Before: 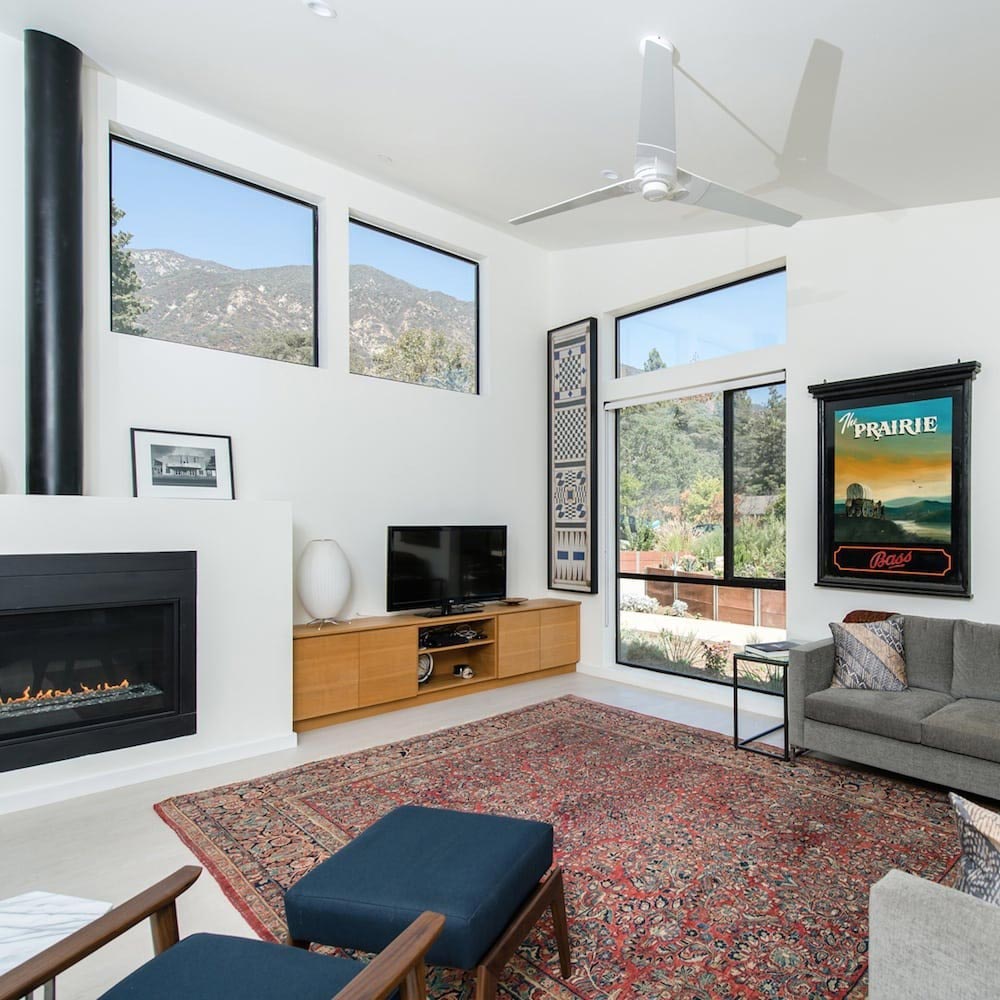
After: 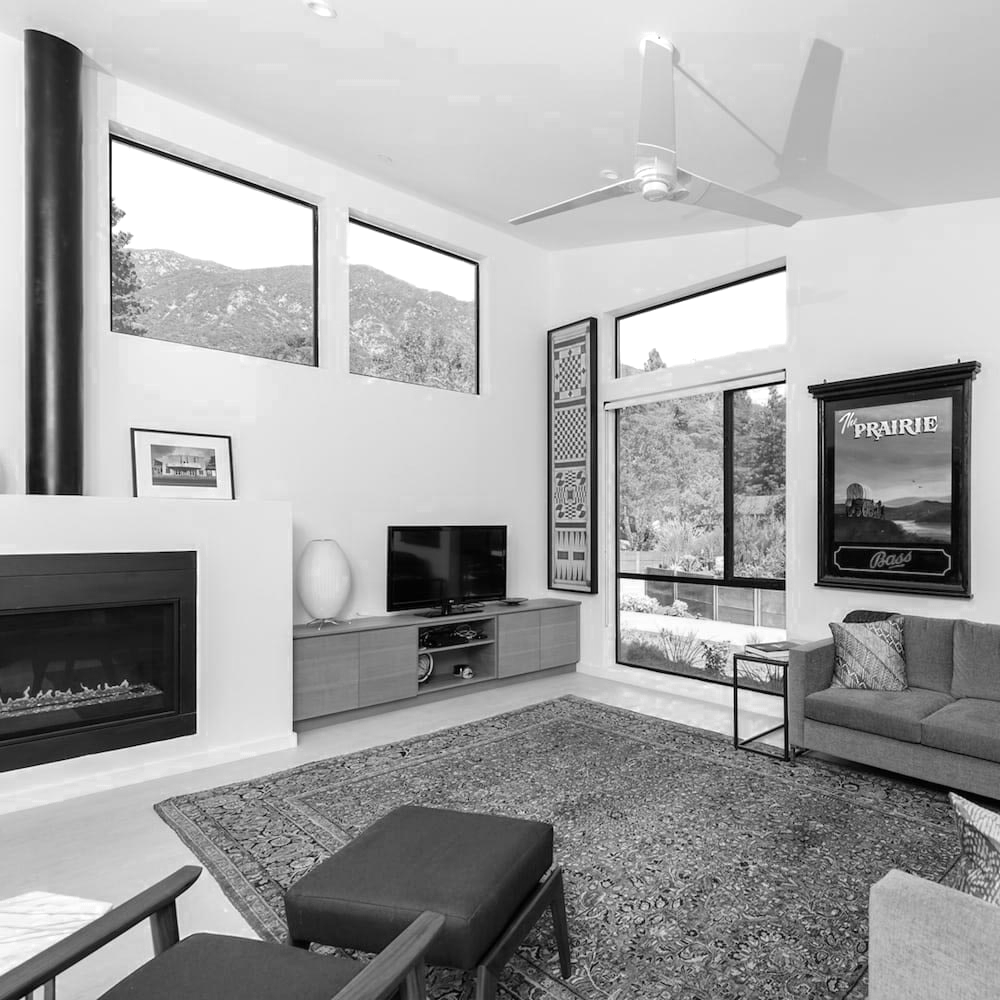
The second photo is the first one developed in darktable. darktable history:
color zones: curves: ch0 [(0, 0.613) (0.01, 0.613) (0.245, 0.448) (0.498, 0.529) (0.642, 0.665) (0.879, 0.777) (0.99, 0.613)]; ch1 [(0, 0) (0.143, 0) (0.286, 0) (0.429, 0) (0.571, 0) (0.714, 0) (0.857, 0)], mix 39.66%
